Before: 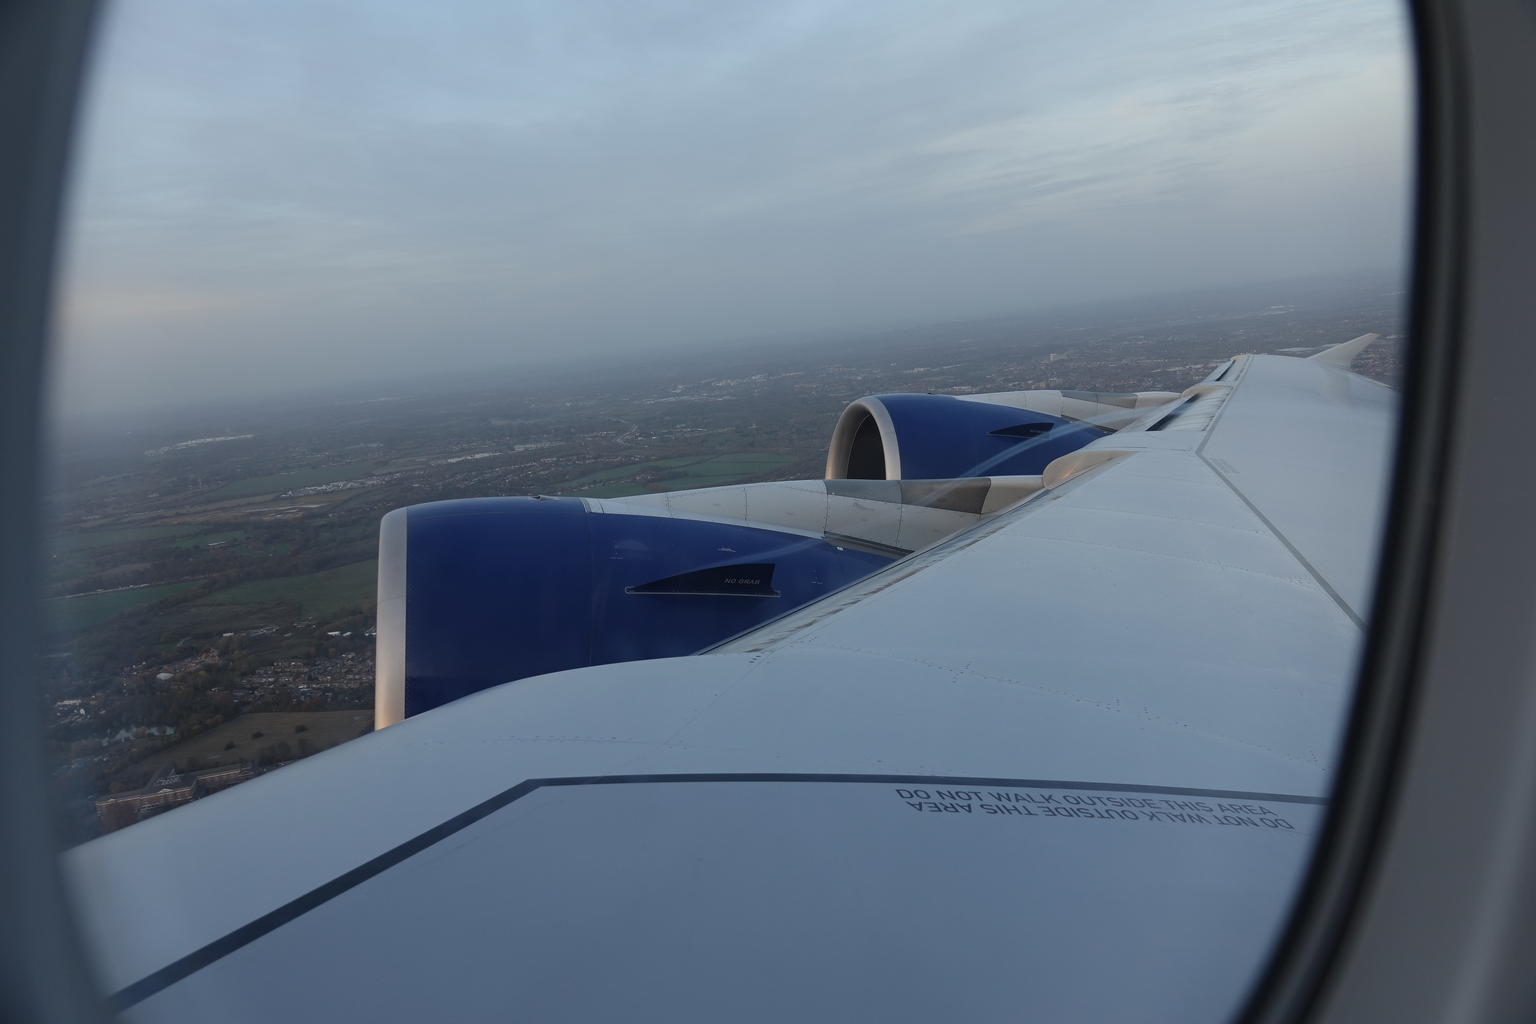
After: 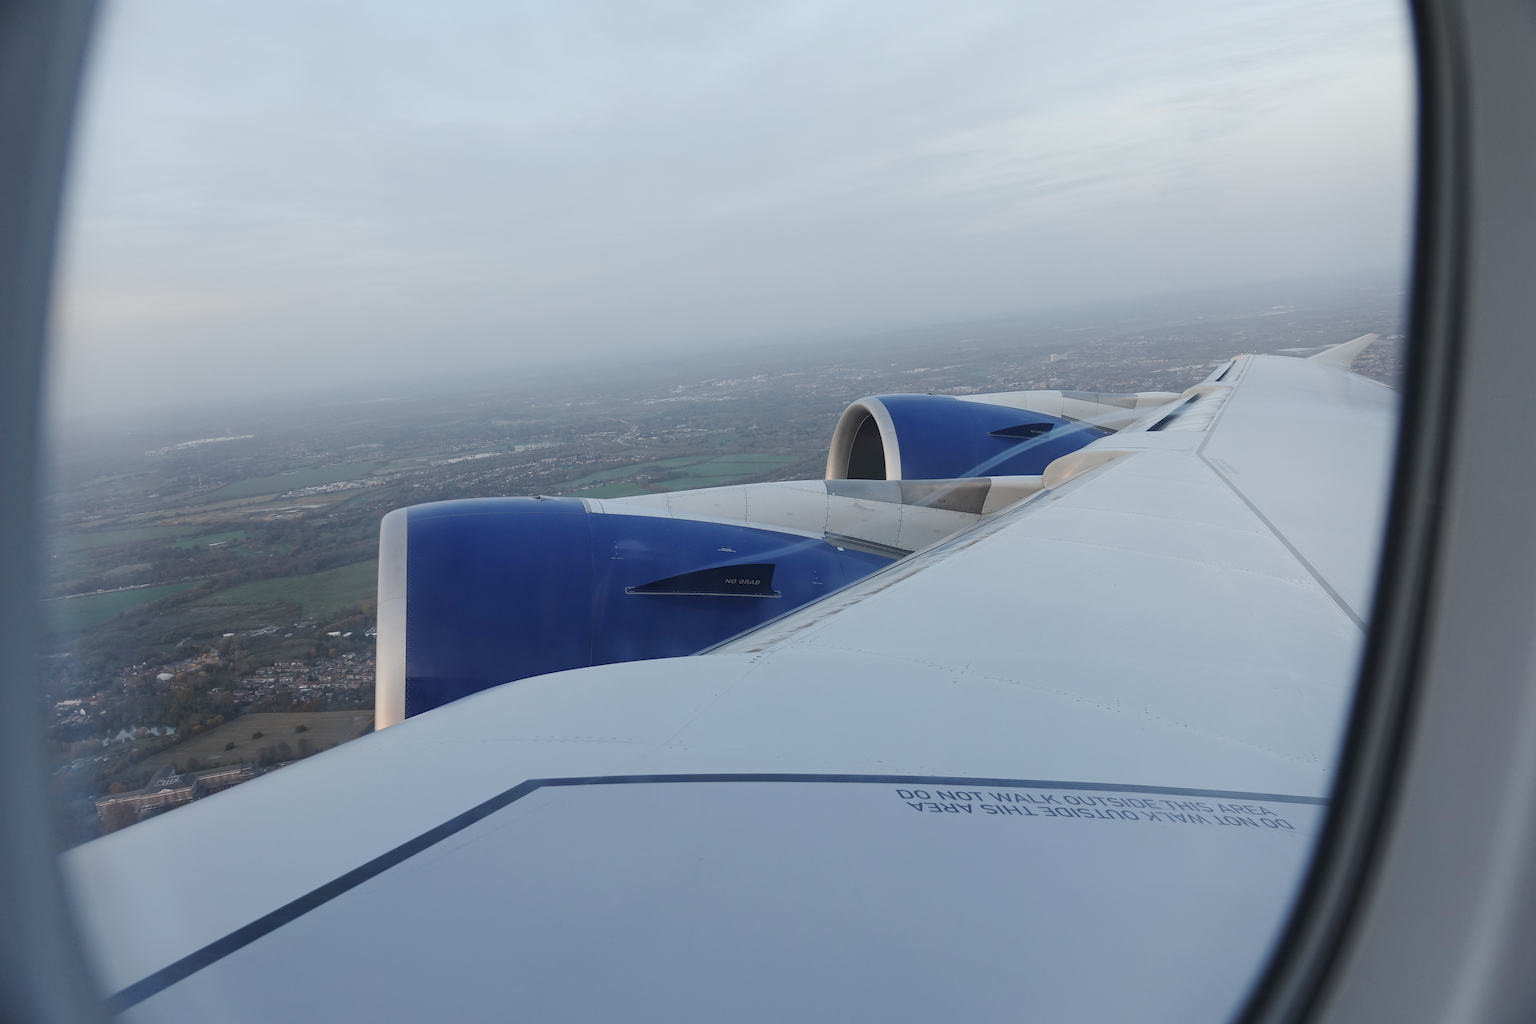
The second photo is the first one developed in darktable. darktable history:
base curve: curves: ch0 [(0, 0) (0.158, 0.273) (0.879, 0.895) (1, 1)], preserve colors none
exposure: exposure 0.203 EV, compensate highlight preservation false
